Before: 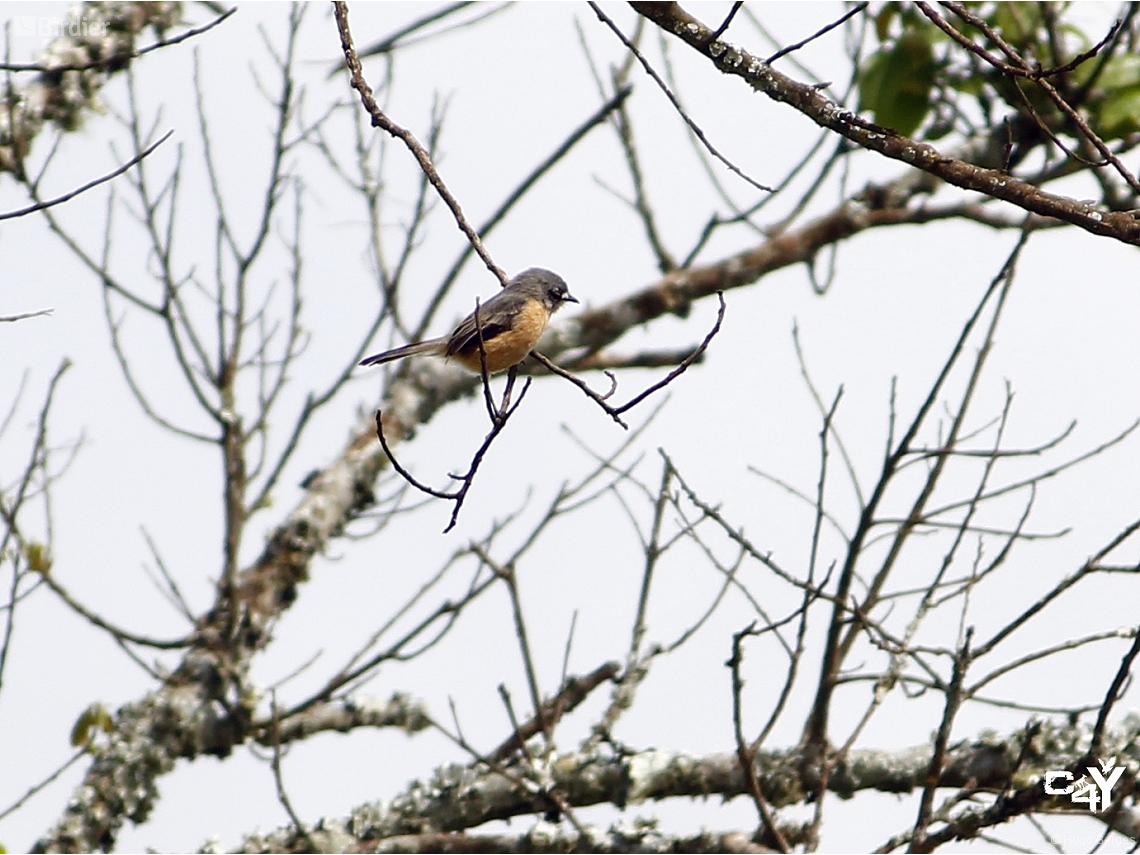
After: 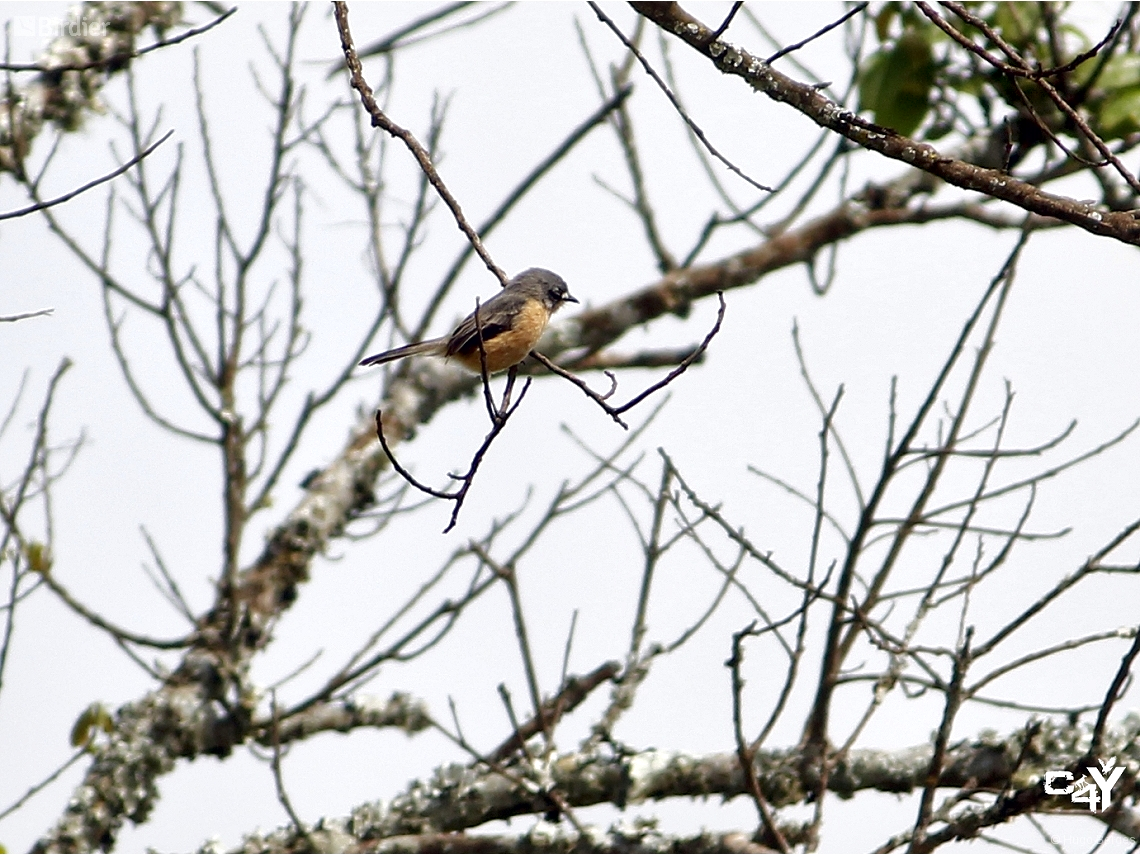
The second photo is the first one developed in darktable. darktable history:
local contrast: mode bilateral grid, contrast 21, coarseness 49, detail 172%, midtone range 0.2
